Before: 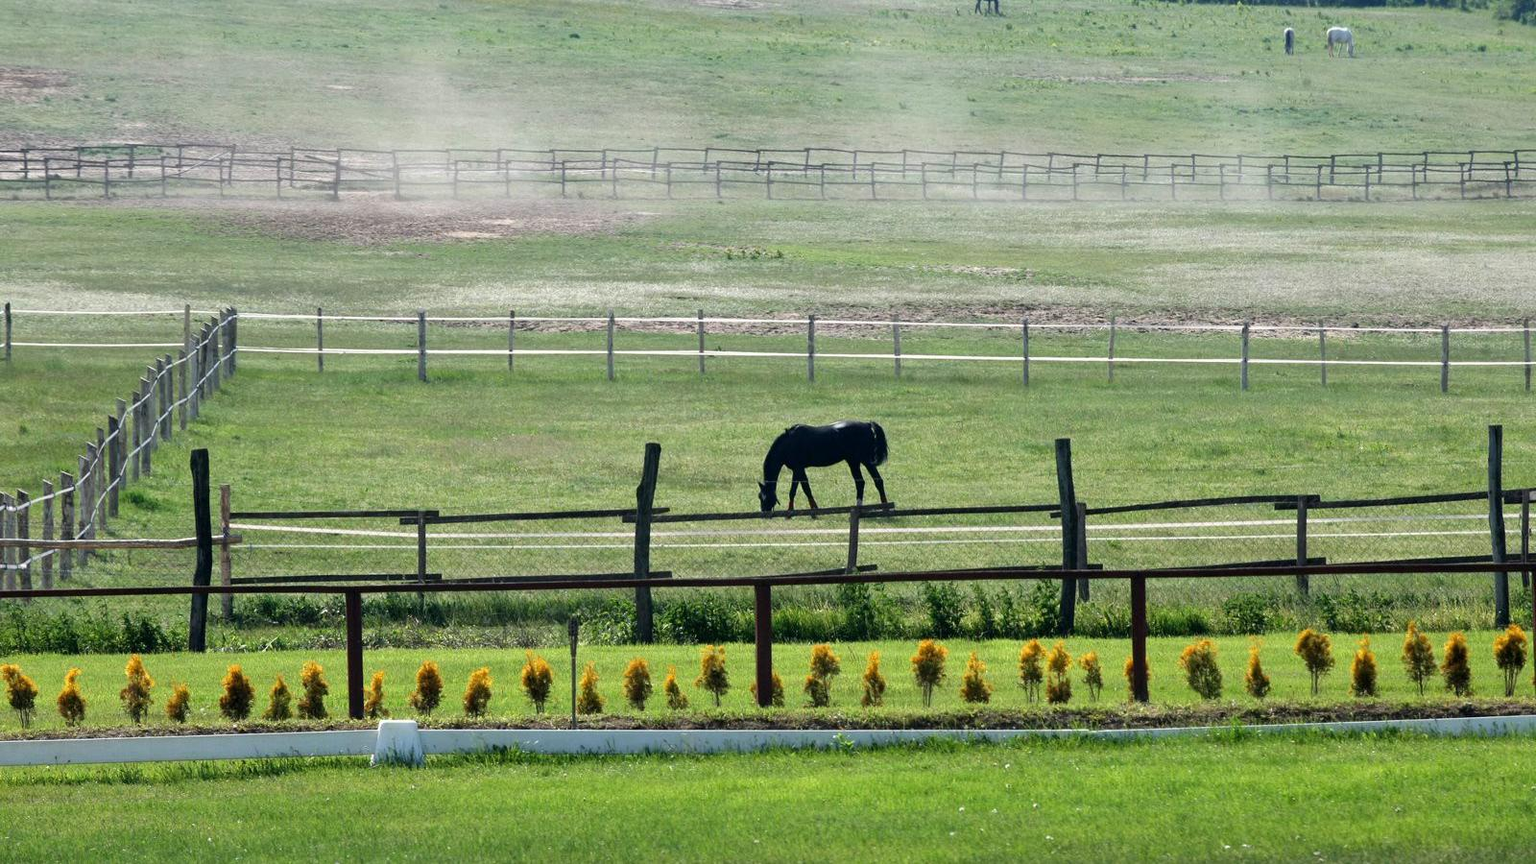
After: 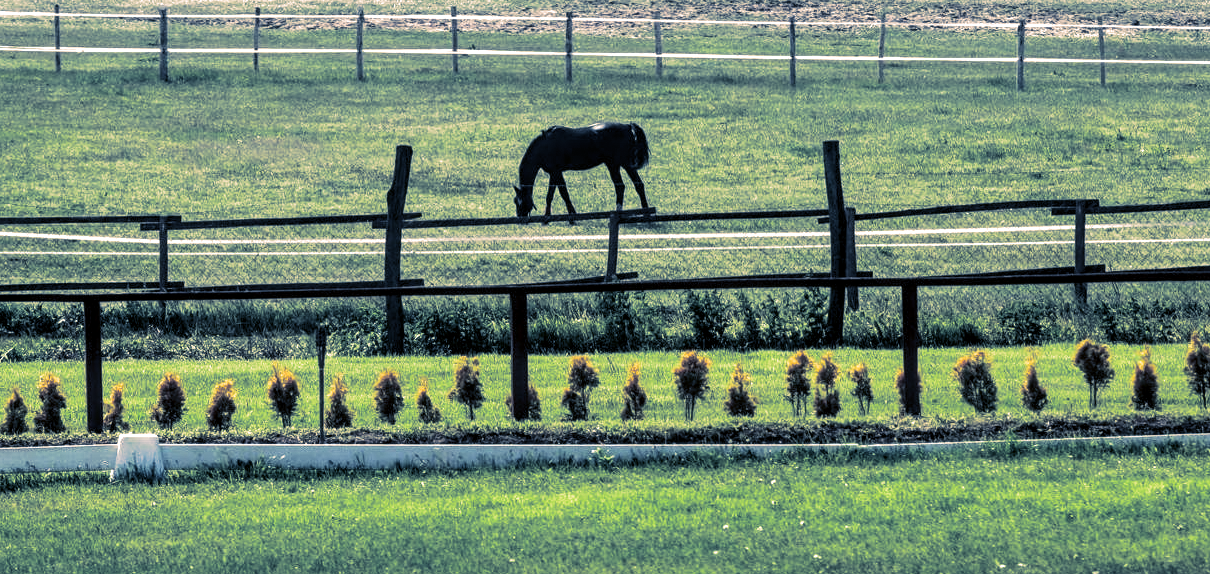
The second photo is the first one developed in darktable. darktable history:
grain: coarseness 0.81 ISO, strength 1.34%, mid-tones bias 0%
color balance: lift [1.004, 1.002, 1.002, 0.998], gamma [1, 1.007, 1.002, 0.993], gain [1, 0.977, 1.013, 1.023], contrast -3.64%
split-toning: shadows › hue 226.8°, shadows › saturation 0.56, highlights › hue 28.8°, balance -40, compress 0%
tone equalizer: -8 EV -0.417 EV, -7 EV -0.389 EV, -6 EV -0.333 EV, -5 EV -0.222 EV, -3 EV 0.222 EV, -2 EV 0.333 EV, -1 EV 0.389 EV, +0 EV 0.417 EV, edges refinement/feathering 500, mask exposure compensation -1.57 EV, preserve details no
local contrast: detail 150%
crop and rotate: left 17.299%, top 35.115%, right 7.015%, bottom 1.024%
